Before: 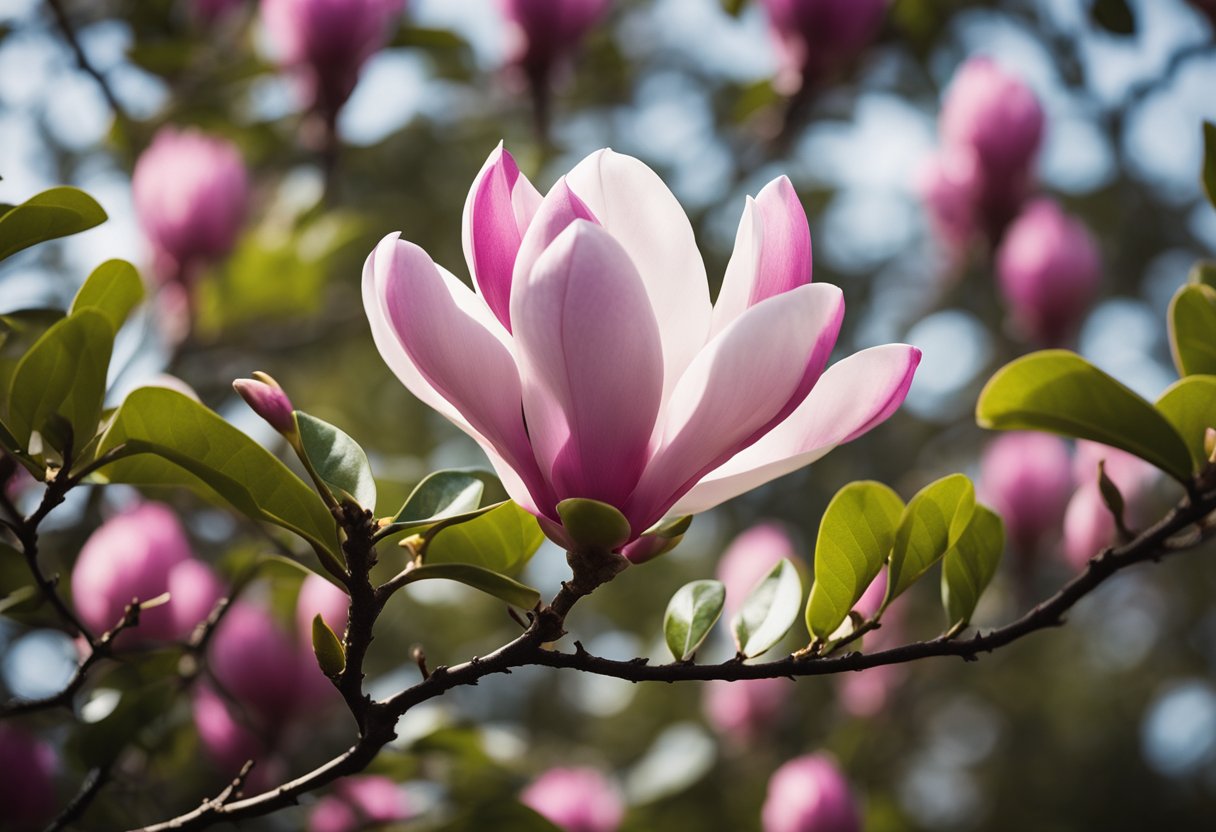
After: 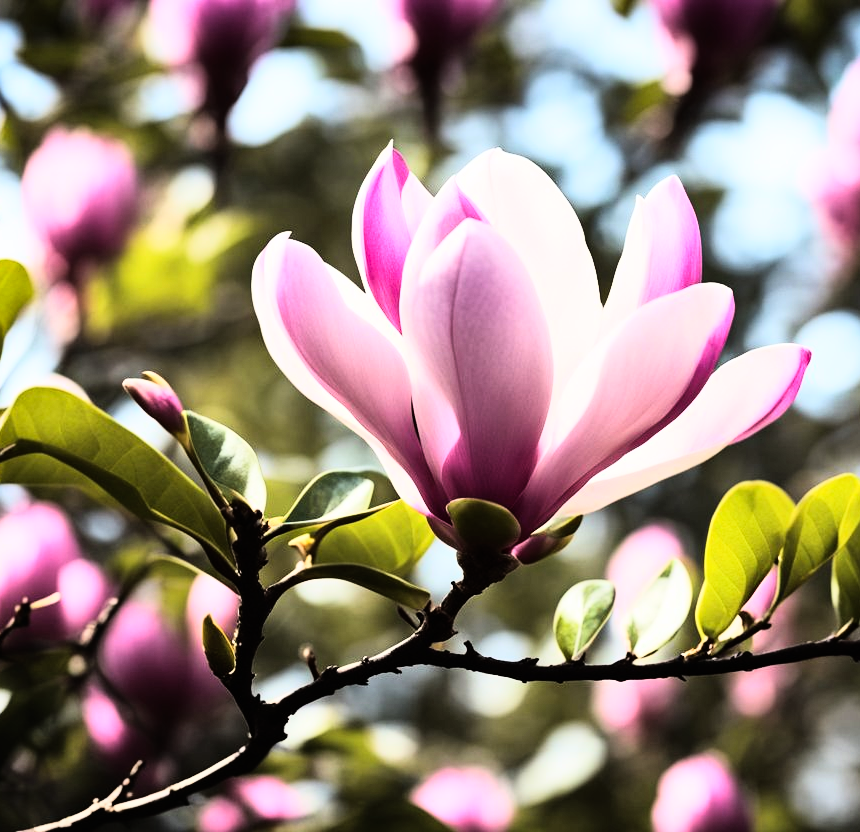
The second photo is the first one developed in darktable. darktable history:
shadows and highlights: low approximation 0.01, soften with gaussian
crop and rotate: left 9.061%, right 20.142%
exposure: compensate highlight preservation false
rgb curve: curves: ch0 [(0, 0) (0.21, 0.15) (0.24, 0.21) (0.5, 0.75) (0.75, 0.96) (0.89, 0.99) (1, 1)]; ch1 [(0, 0.02) (0.21, 0.13) (0.25, 0.2) (0.5, 0.67) (0.75, 0.9) (0.89, 0.97) (1, 1)]; ch2 [(0, 0.02) (0.21, 0.13) (0.25, 0.2) (0.5, 0.67) (0.75, 0.9) (0.89, 0.97) (1, 1)], compensate middle gray true
